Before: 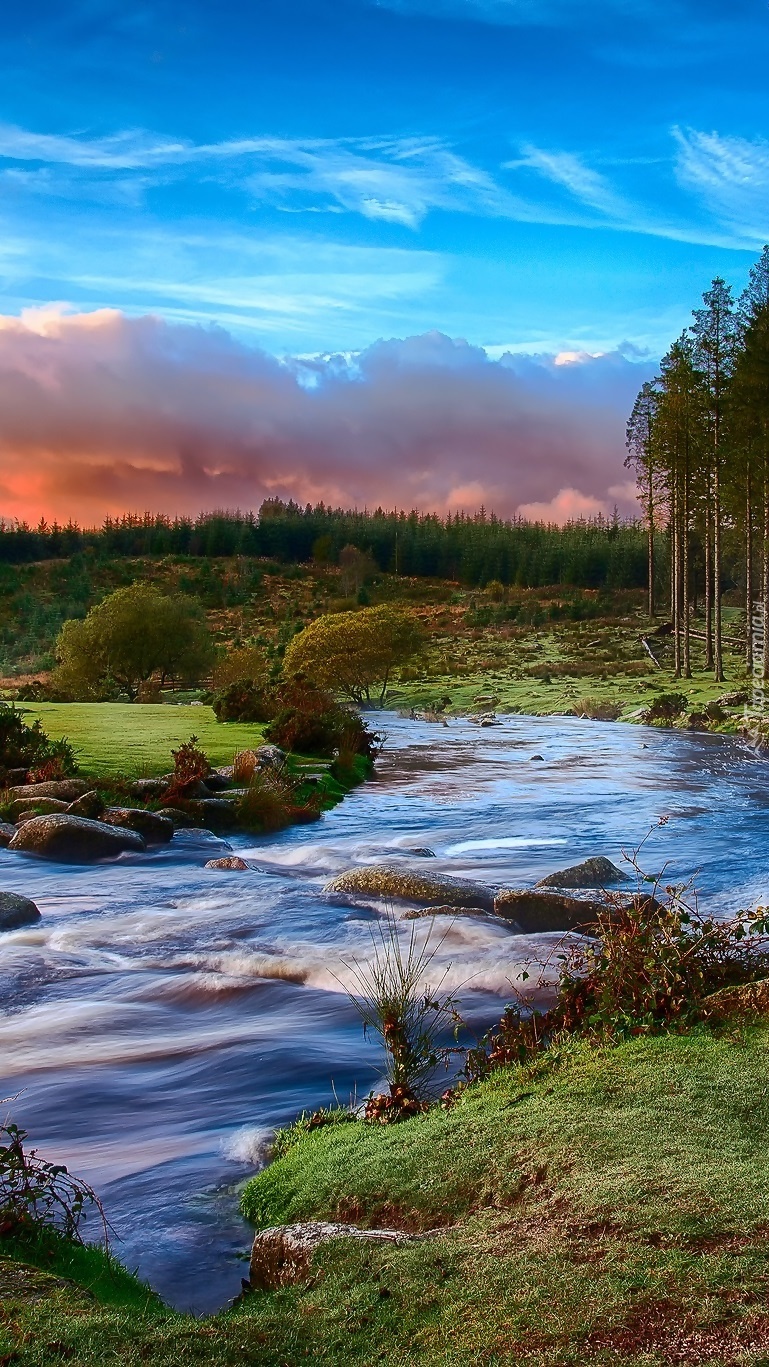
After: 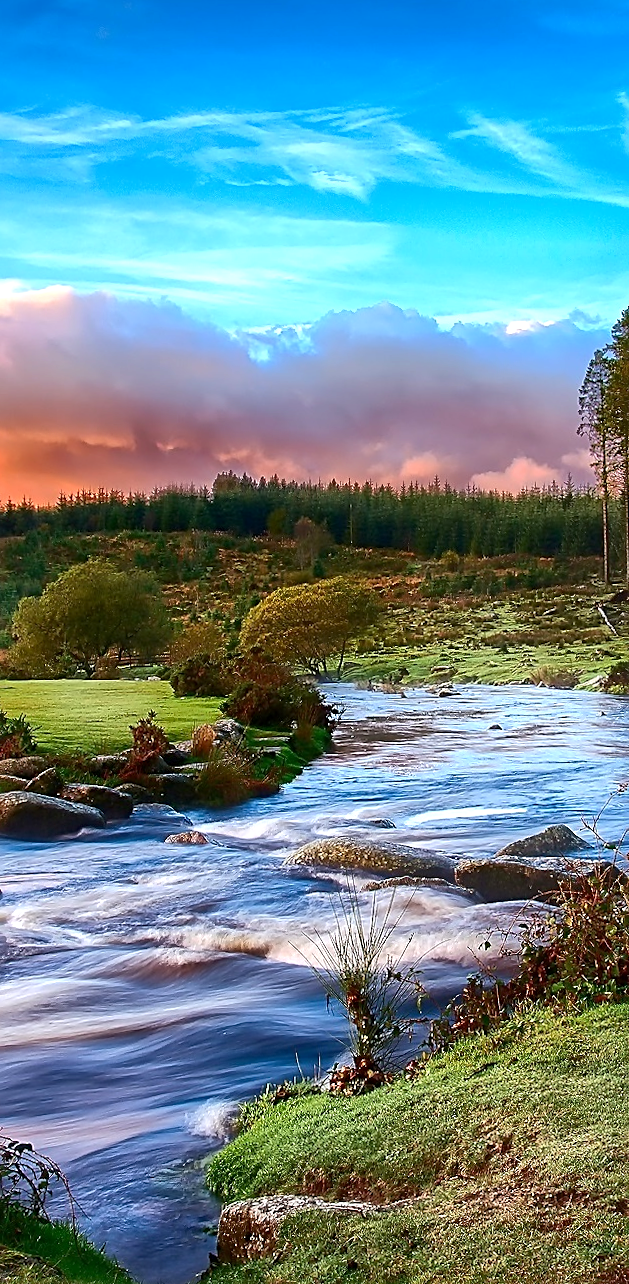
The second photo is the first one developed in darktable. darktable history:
crop and rotate: angle 1°, left 4.281%, top 0.642%, right 11.383%, bottom 2.486%
exposure: black level correction 0.001, exposure 0.5 EV, compensate exposure bias true, compensate highlight preservation false
sharpen: on, module defaults
